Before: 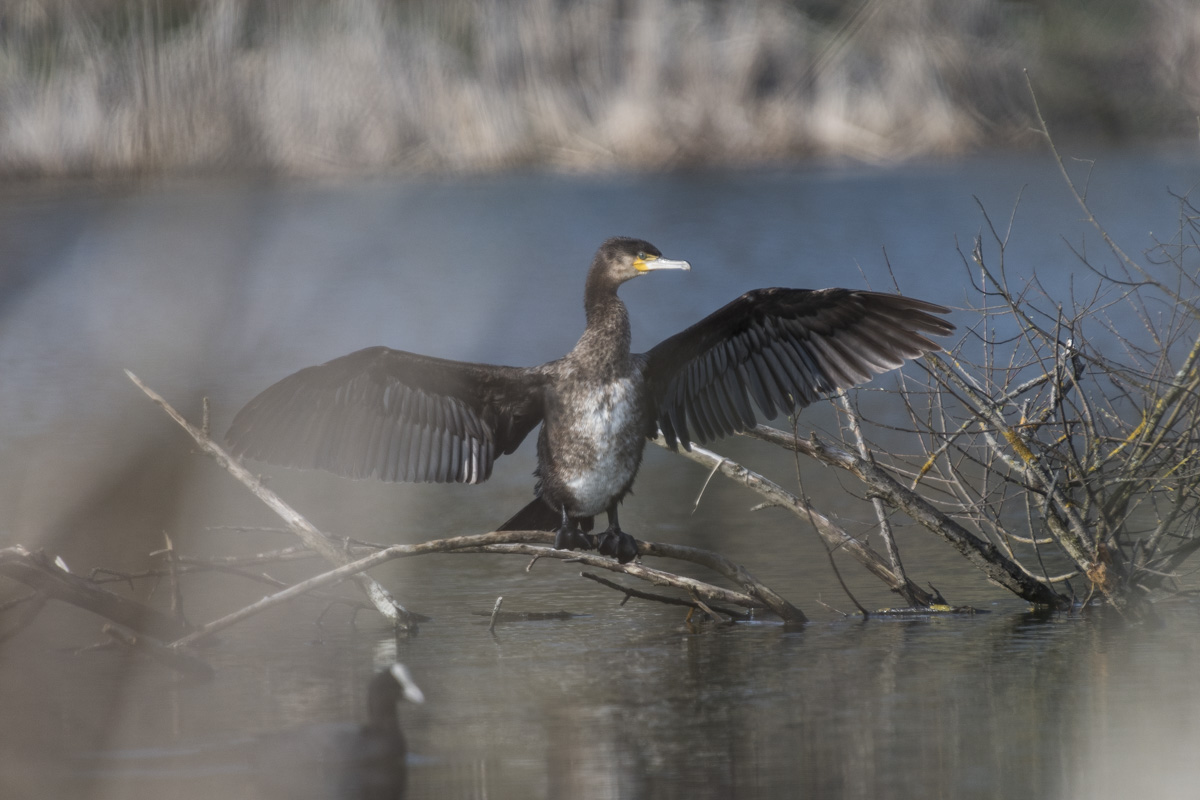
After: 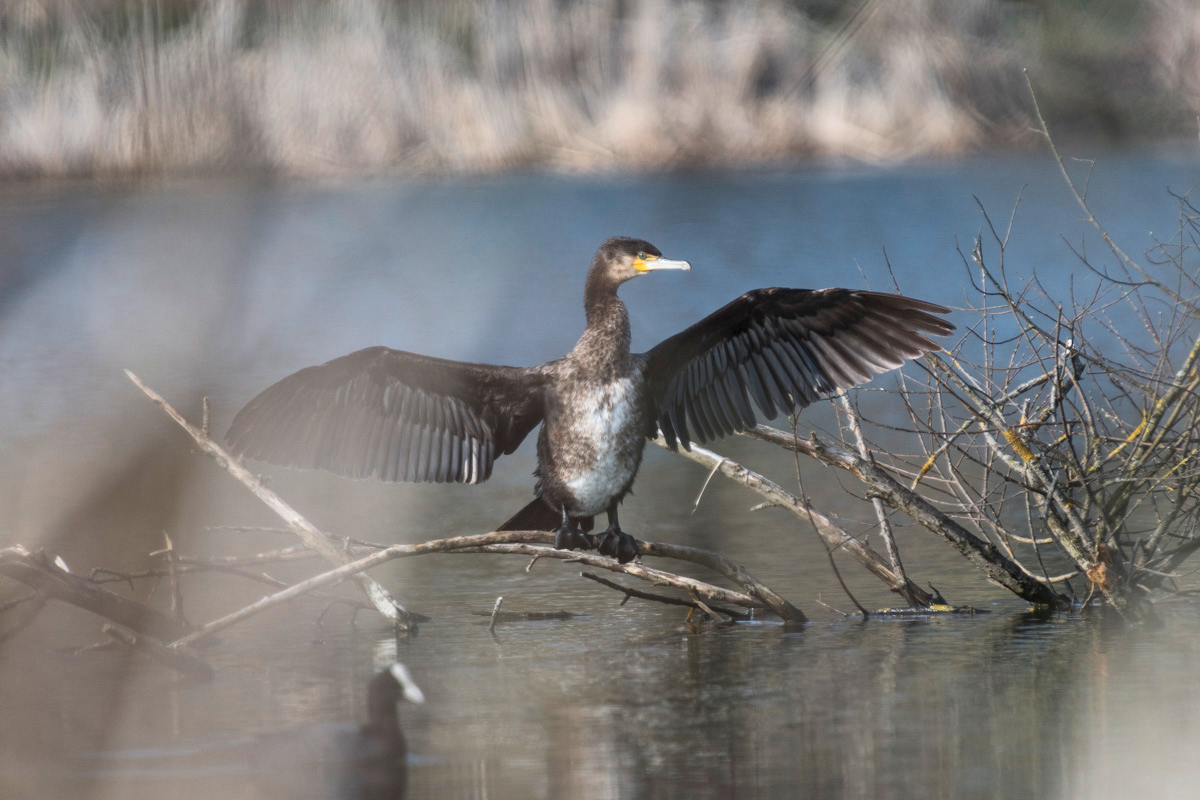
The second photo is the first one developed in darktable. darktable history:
contrast brightness saturation: contrast 0.203, brightness 0.142, saturation 0.143
shadows and highlights: shadows 58.4, soften with gaussian
